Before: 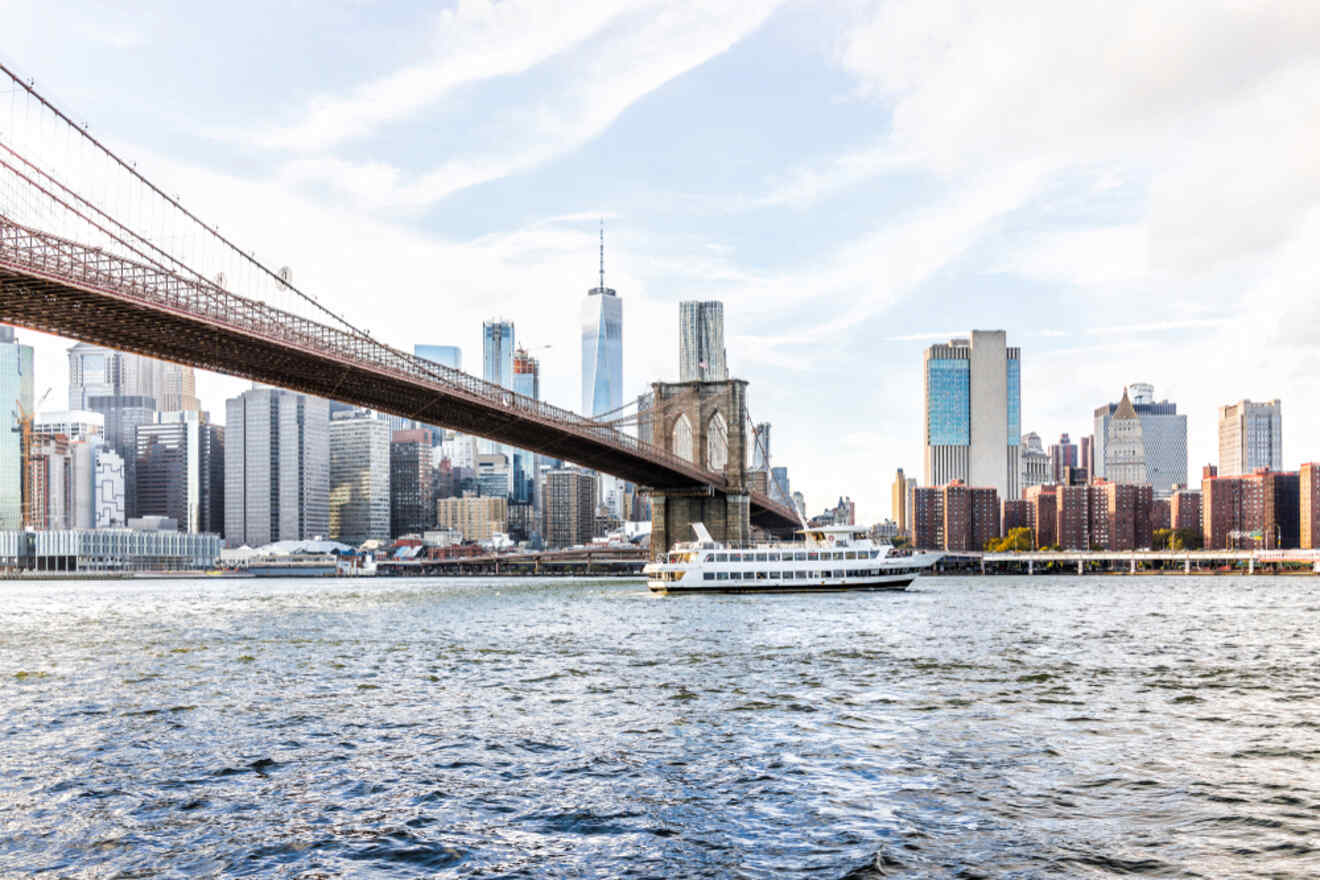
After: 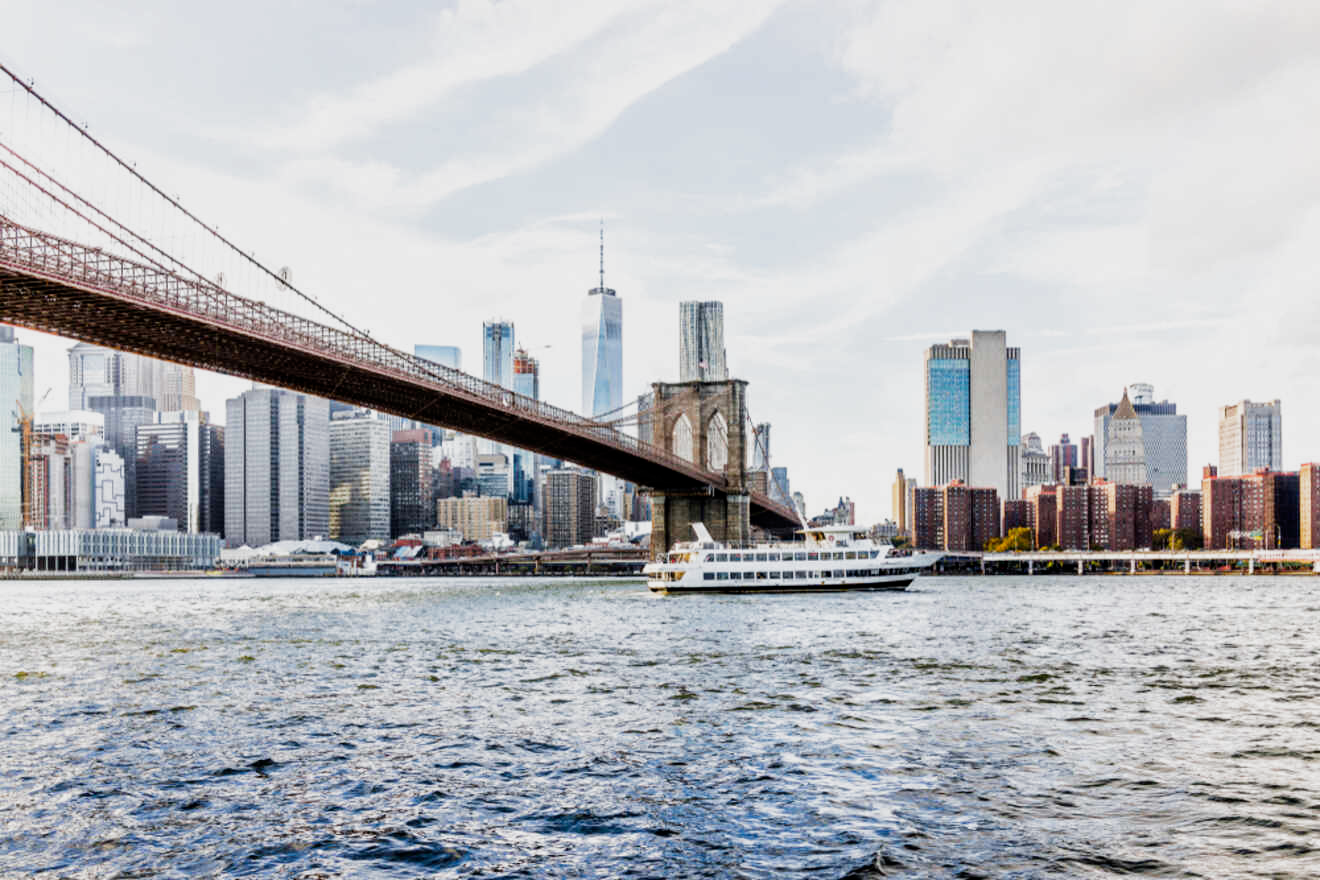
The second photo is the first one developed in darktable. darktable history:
filmic rgb: middle gray luminance 21.78%, black relative exposure -14.09 EV, white relative exposure 2.95 EV, threshold 5.94 EV, target black luminance 0%, hardness 8.78, latitude 60.34%, contrast 1.207, highlights saturation mix 5.66%, shadows ↔ highlights balance 41.04%, preserve chrominance no, color science v3 (2019), use custom middle-gray values true, enable highlight reconstruction true
